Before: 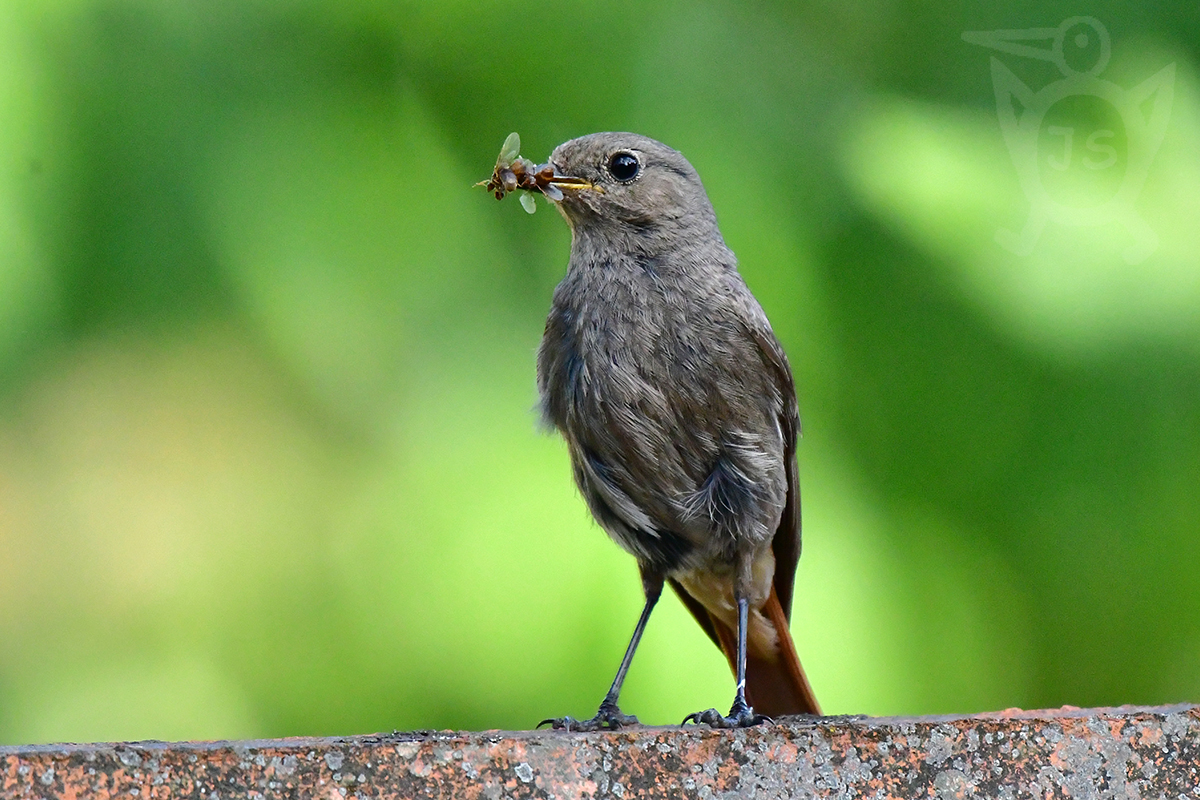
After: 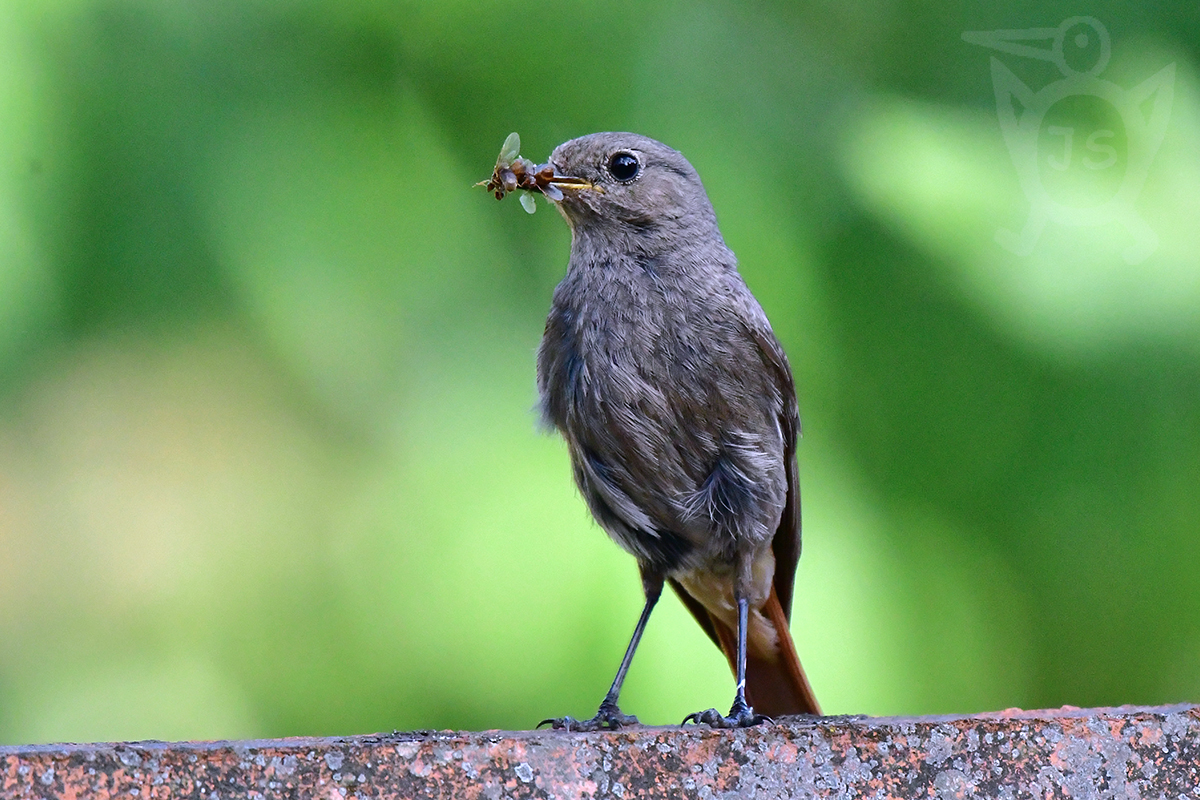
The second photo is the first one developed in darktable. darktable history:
color calibration: gray › normalize channels true, illuminant custom, x 0.367, y 0.392, temperature 4434.17 K, gamut compression 0.002
